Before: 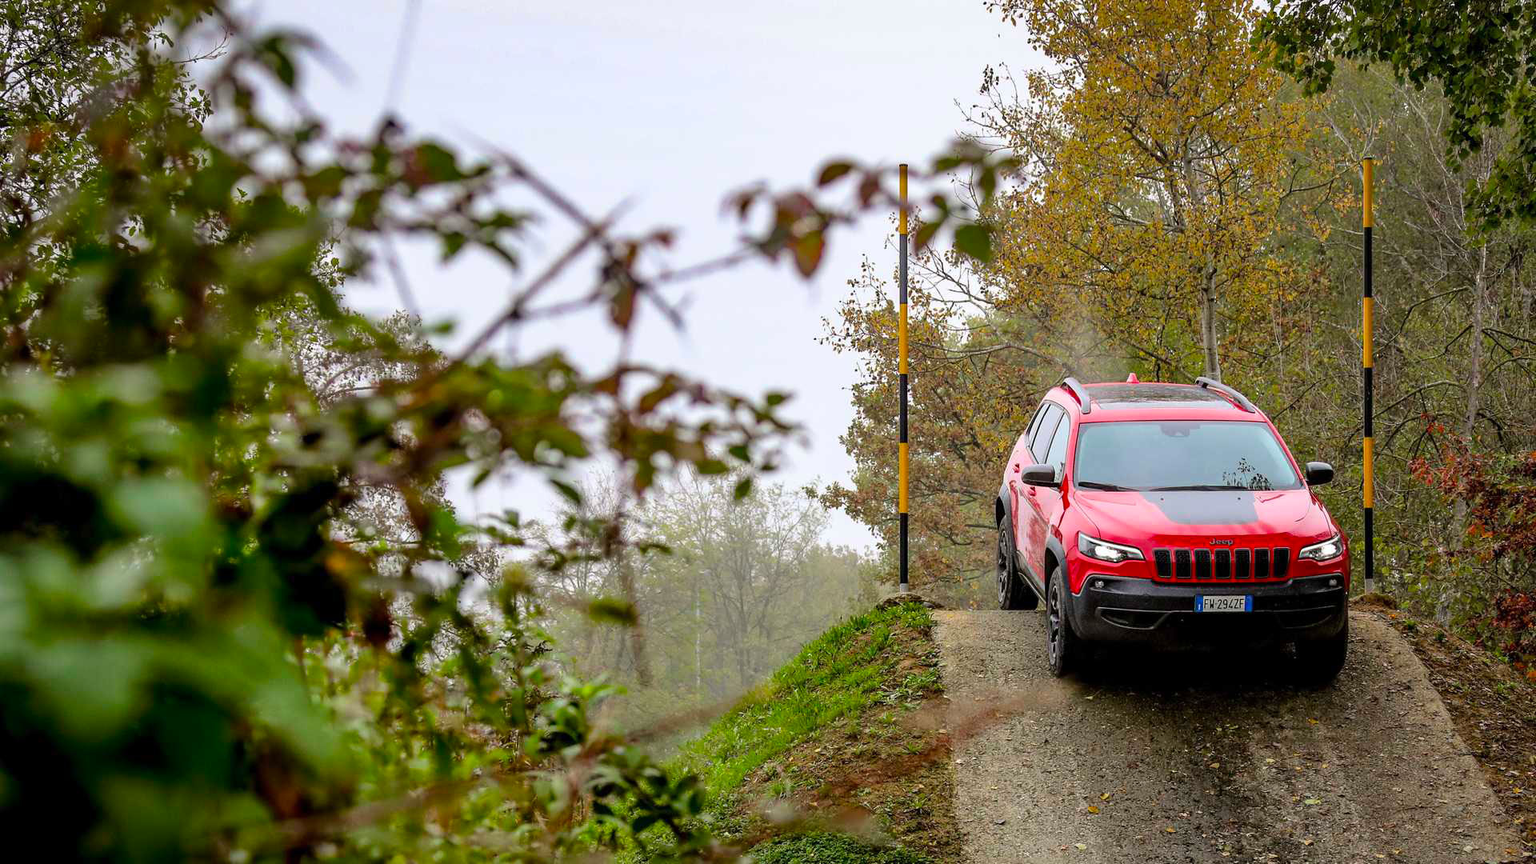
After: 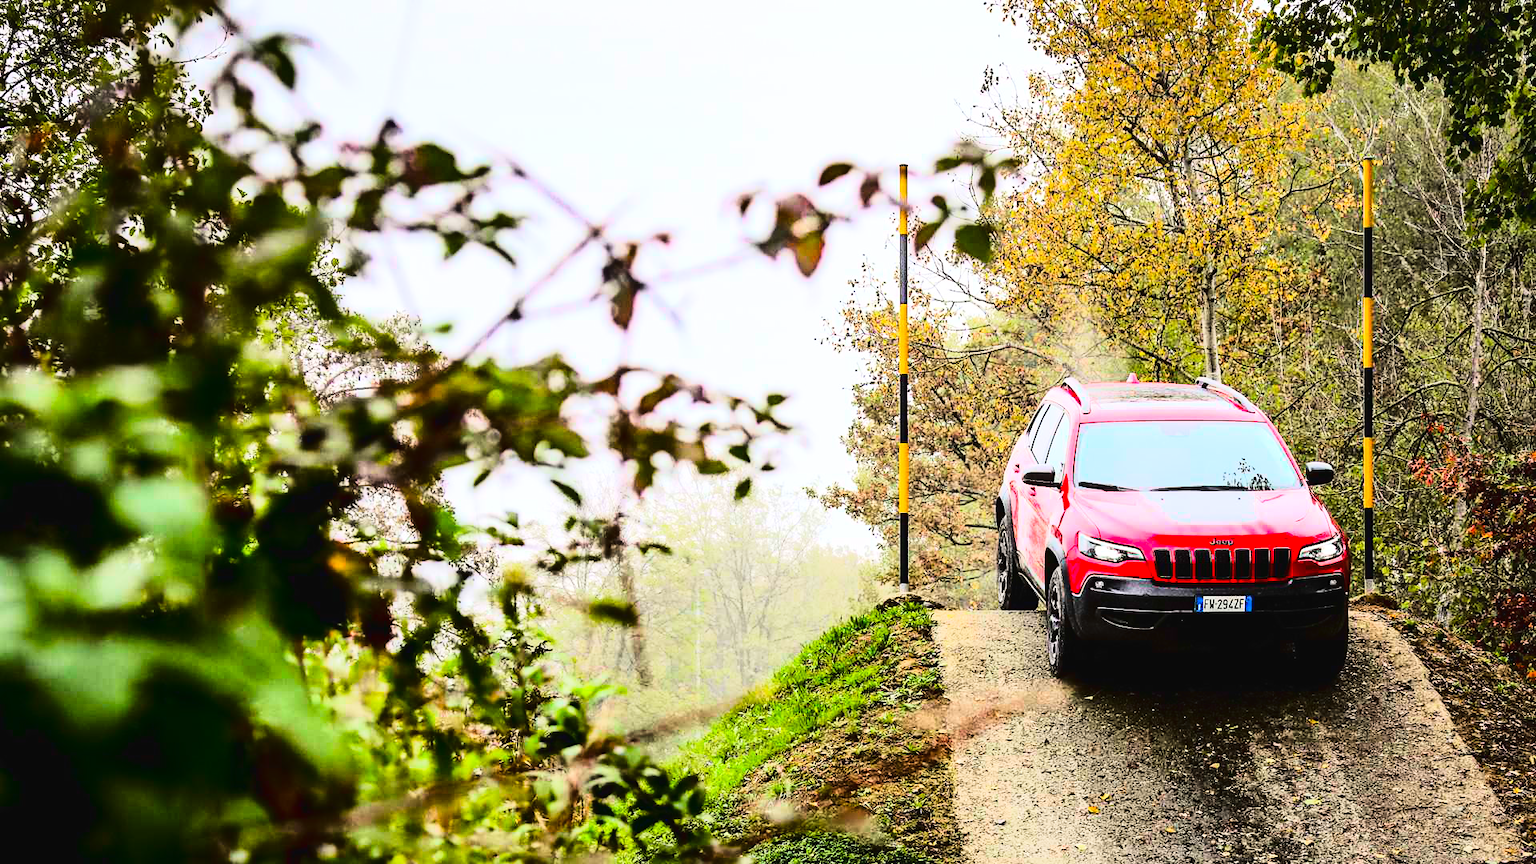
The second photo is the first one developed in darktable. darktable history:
tone curve: curves: ch0 [(0, 0.026) (0.155, 0.133) (0.272, 0.34) (0.434, 0.625) (0.676, 0.871) (0.994, 0.955)], color space Lab, linked channels, preserve colors none
tone equalizer: -8 EV -1.08 EV, -7 EV -1.01 EV, -6 EV -0.867 EV, -5 EV -0.578 EV, -3 EV 0.578 EV, -2 EV 0.867 EV, -1 EV 1.01 EV, +0 EV 1.08 EV, edges refinement/feathering 500, mask exposure compensation -1.57 EV, preserve details no
